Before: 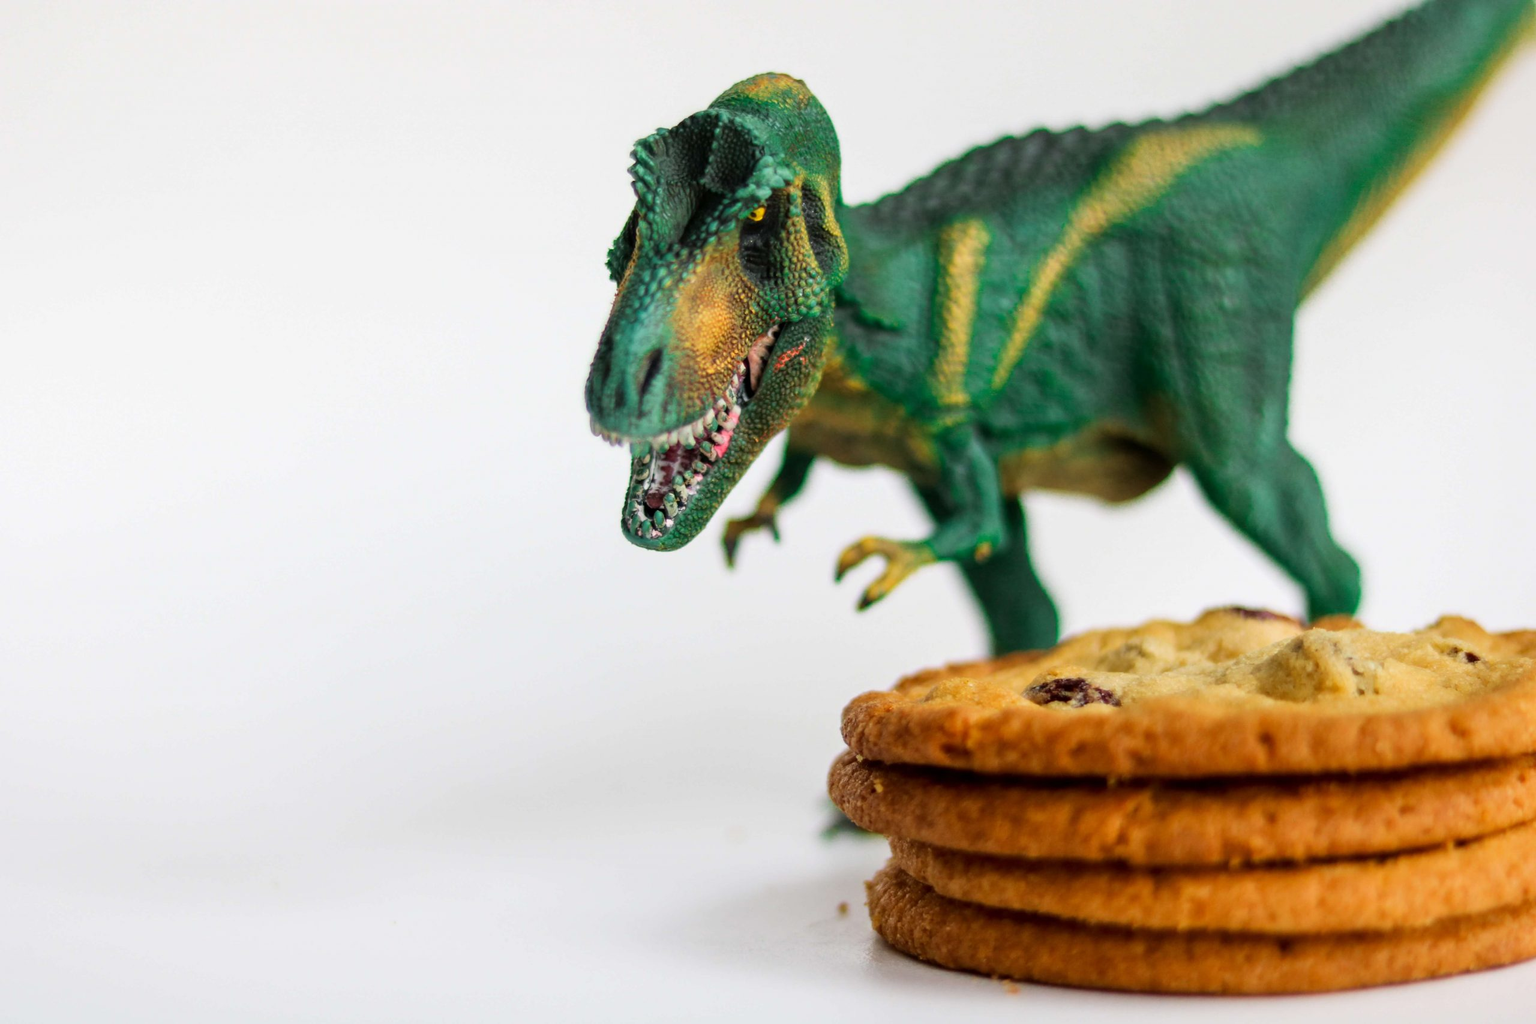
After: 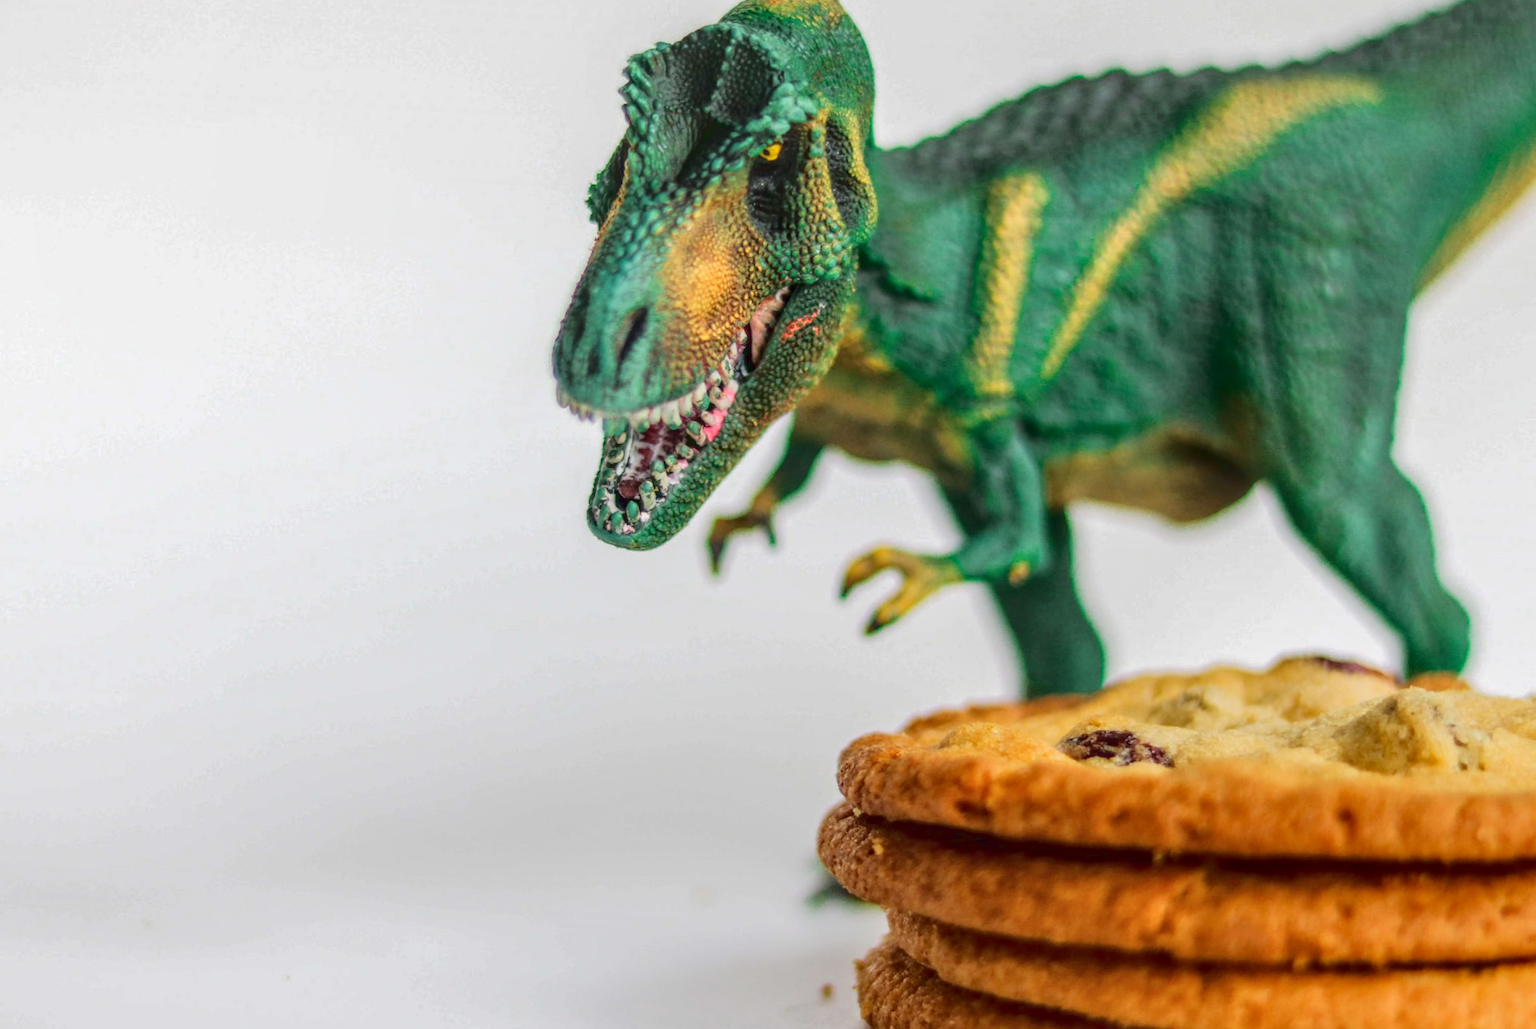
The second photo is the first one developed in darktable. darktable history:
tone curve: curves: ch0 [(0, 0) (0.003, 0.048) (0.011, 0.055) (0.025, 0.065) (0.044, 0.089) (0.069, 0.111) (0.1, 0.132) (0.136, 0.163) (0.177, 0.21) (0.224, 0.259) (0.277, 0.323) (0.335, 0.385) (0.399, 0.442) (0.468, 0.508) (0.543, 0.578) (0.623, 0.648) (0.709, 0.716) (0.801, 0.781) (0.898, 0.845) (1, 1)]
crop and rotate: angle -3.23°, left 5.21%, top 5.159%, right 4.652%, bottom 4.196%
local contrast: highlights 3%, shadows 1%, detail 133%
